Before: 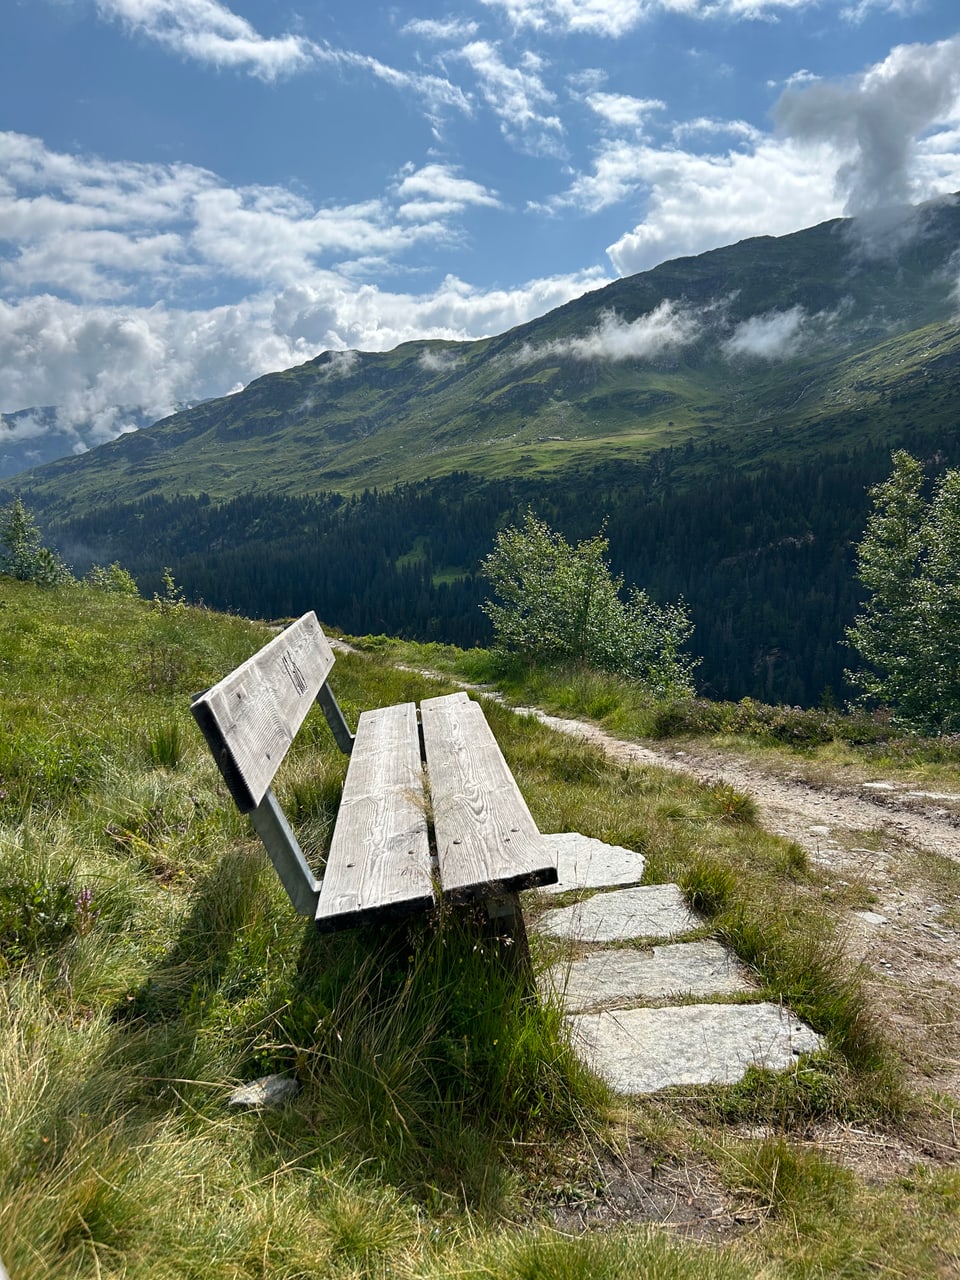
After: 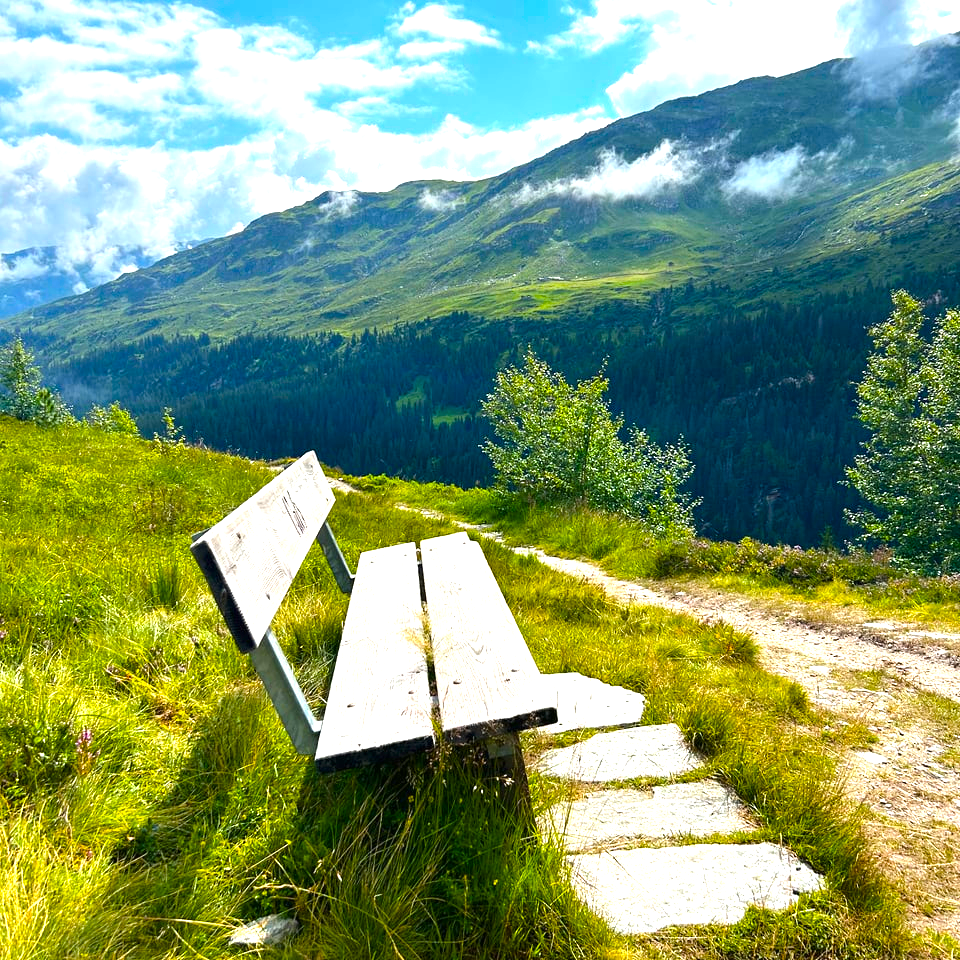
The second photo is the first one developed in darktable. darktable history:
crop and rotate: top 12.5%, bottom 12.5%
color balance: output saturation 120%
color balance rgb: linear chroma grading › global chroma 15%, perceptual saturation grading › global saturation 30%
exposure: black level correction 0, exposure 1.2 EV, compensate exposure bias true, compensate highlight preservation false
tone curve: curves: ch0 [(0, 0) (0.161, 0.144) (0.501, 0.497) (1, 1)], color space Lab, linked channels, preserve colors none
